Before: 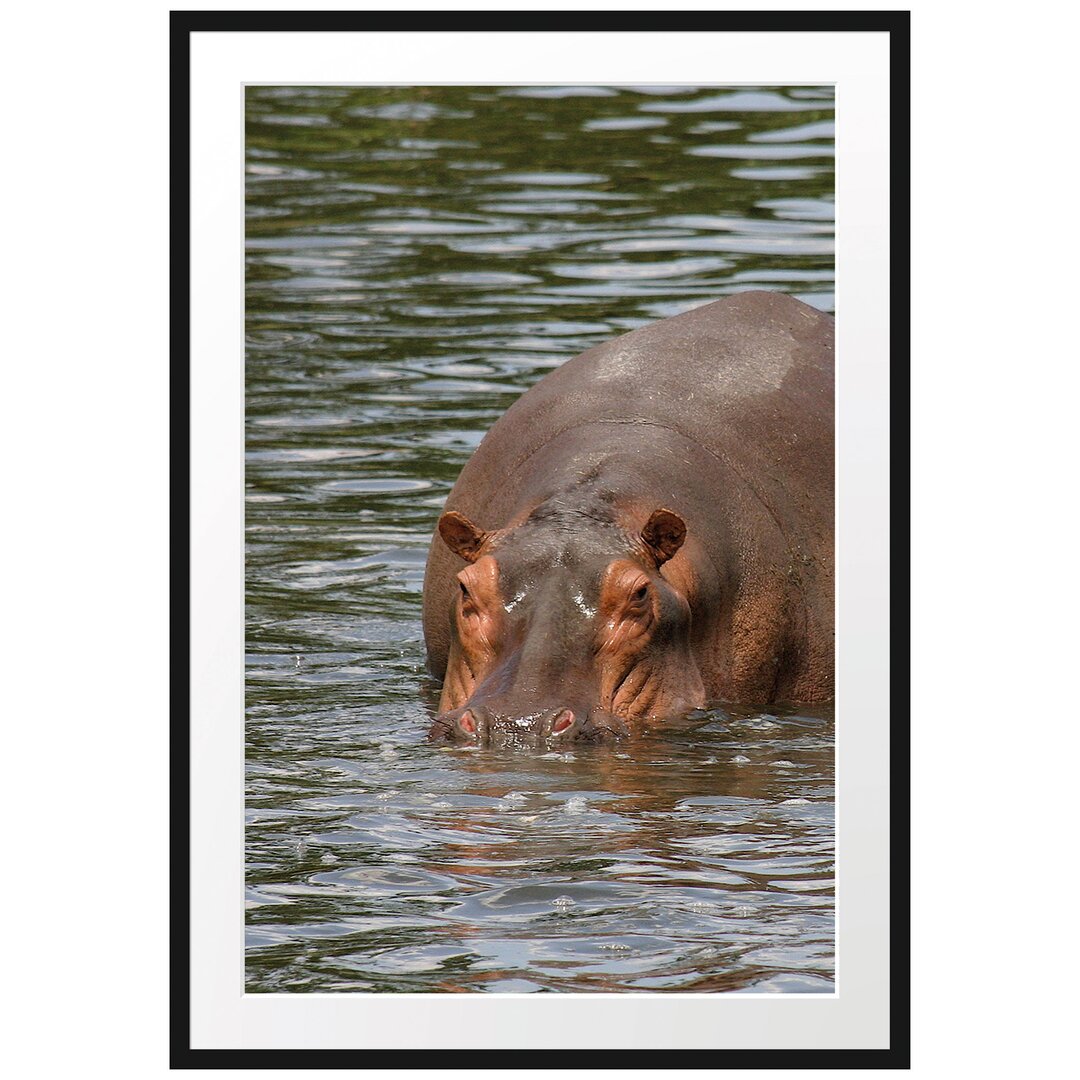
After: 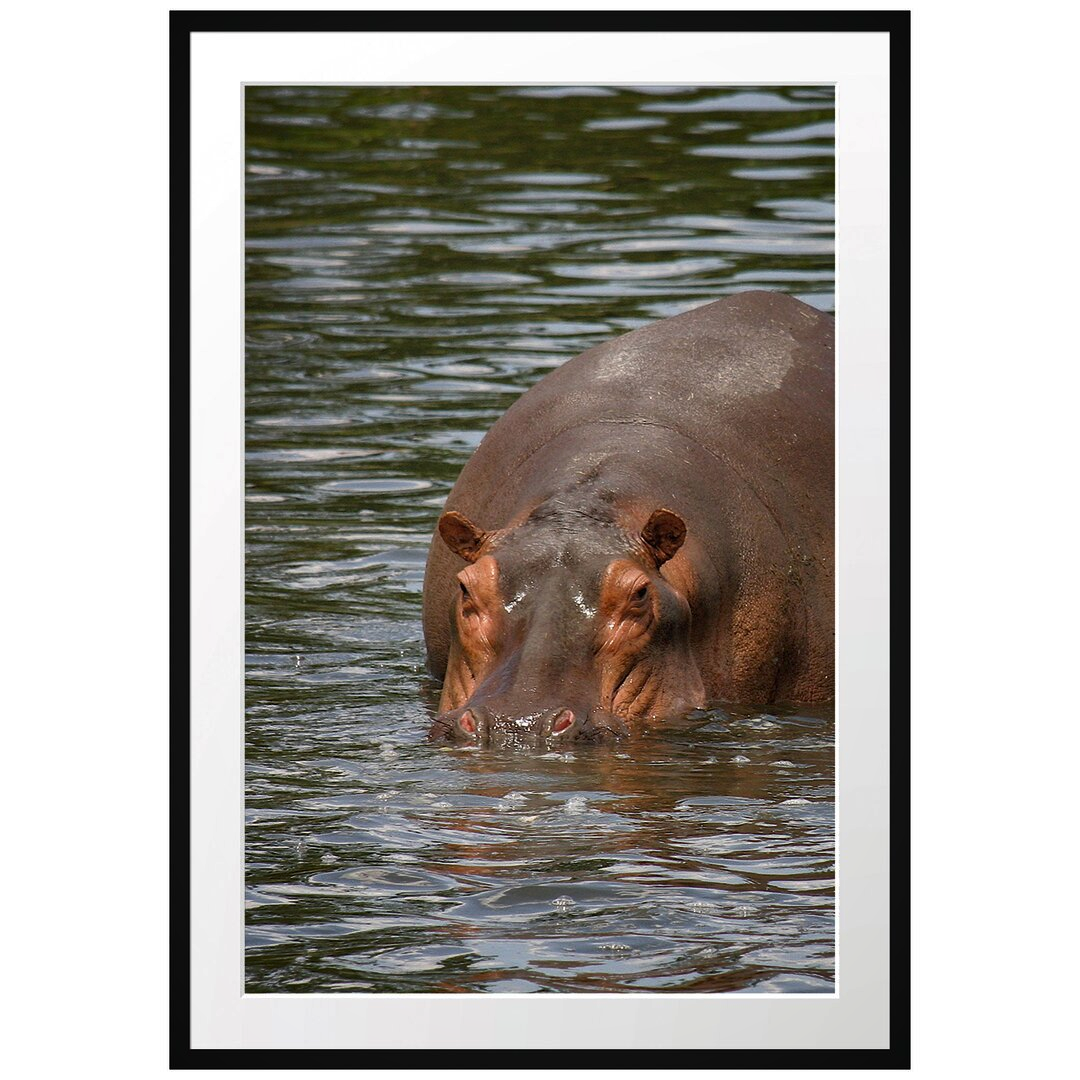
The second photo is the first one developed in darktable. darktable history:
shadows and highlights: radius 263.21, shadows color adjustment 97.68%, soften with gaussian
